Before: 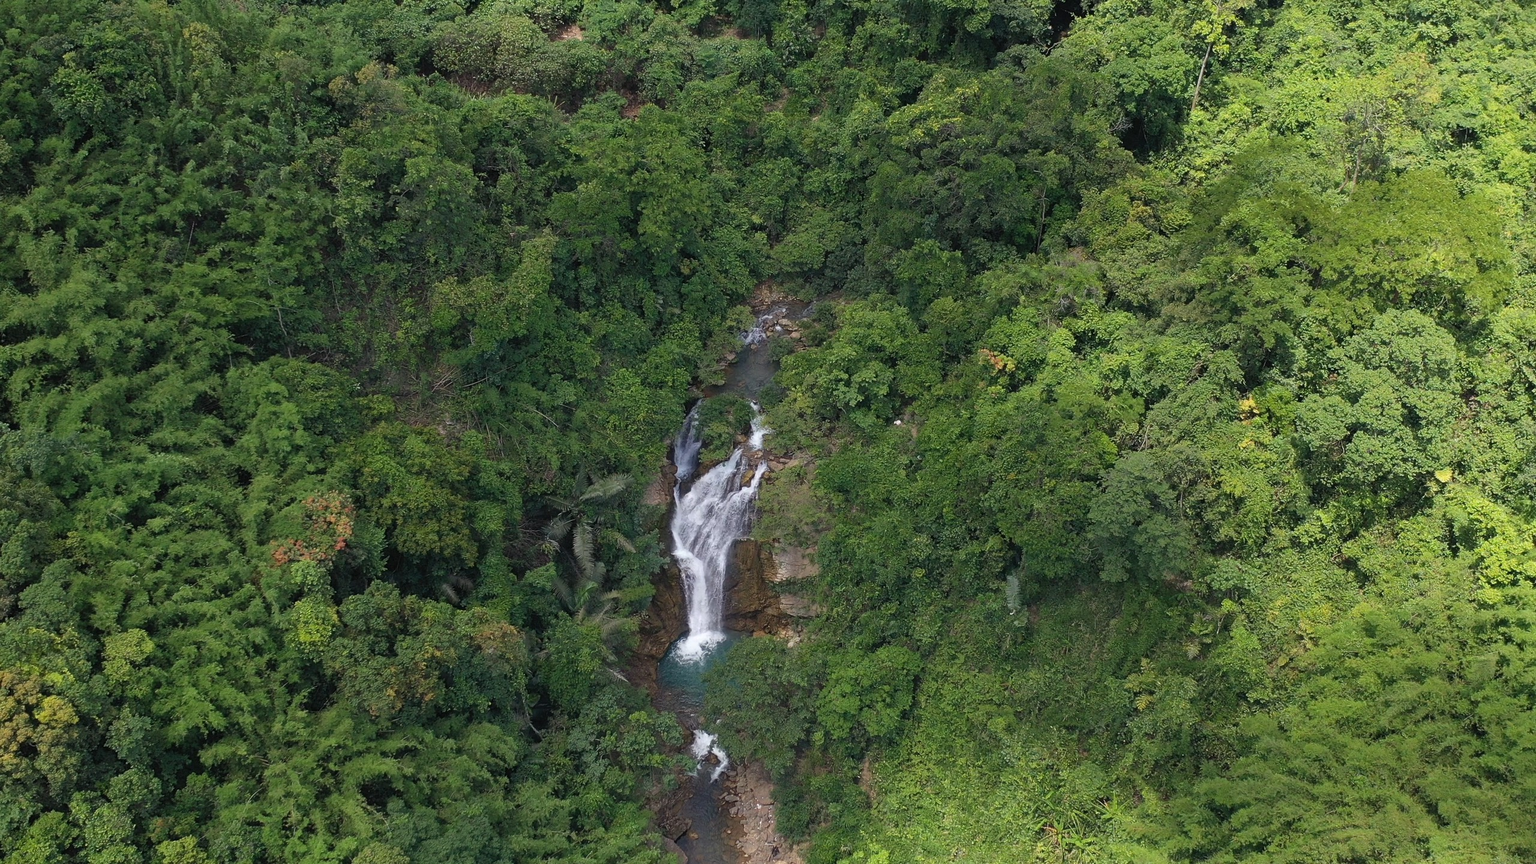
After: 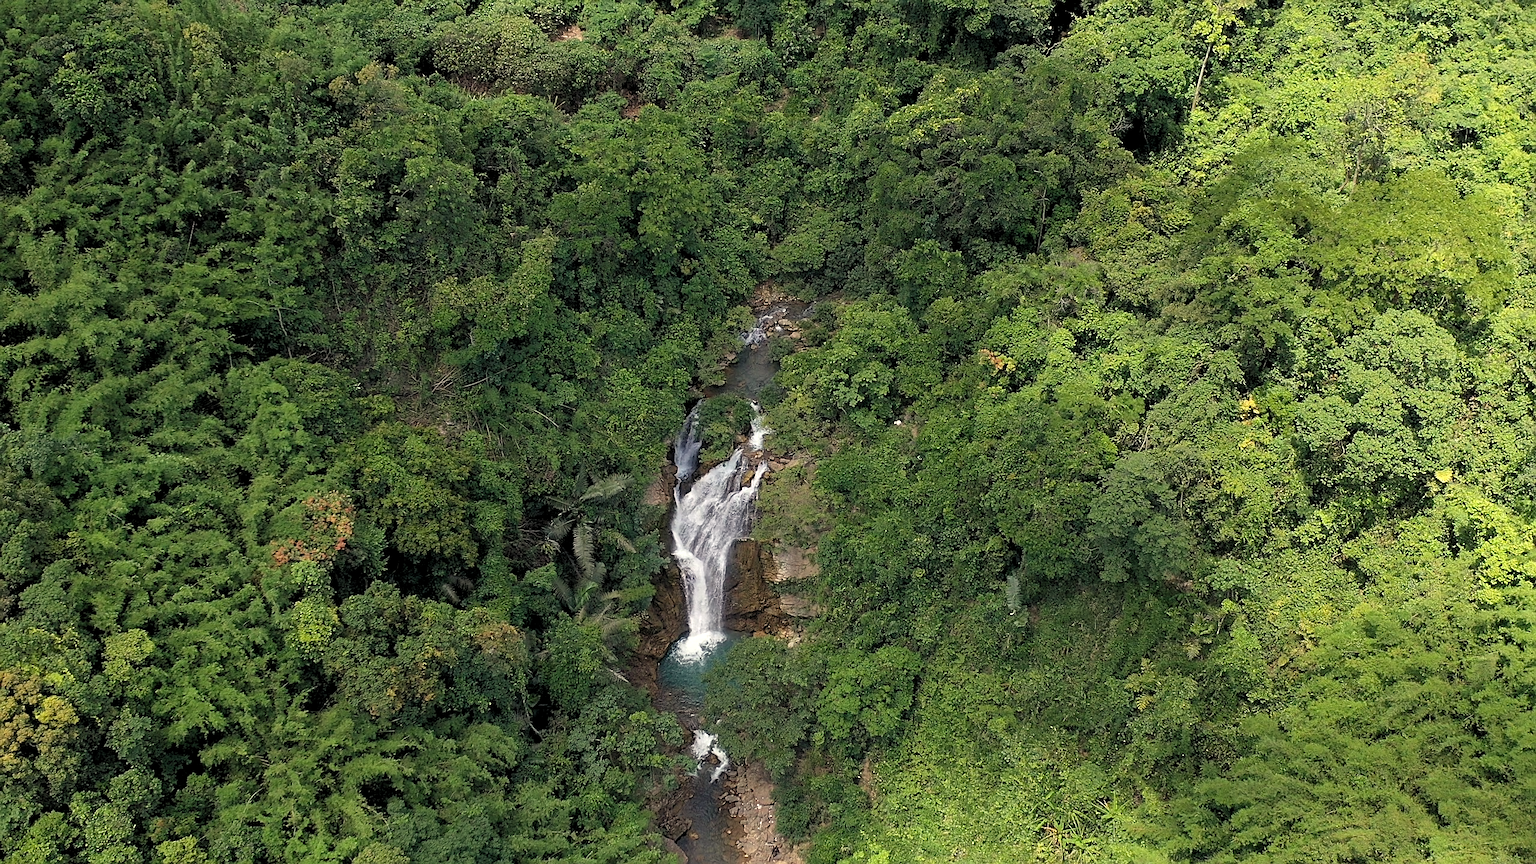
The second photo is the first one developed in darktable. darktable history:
rgb levels: levels [[0.01, 0.419, 0.839], [0, 0.5, 1], [0, 0.5, 1]]
white balance: red 1.029, blue 0.92
local contrast: mode bilateral grid, contrast 20, coarseness 50, detail 102%, midtone range 0.2
sharpen: on, module defaults
